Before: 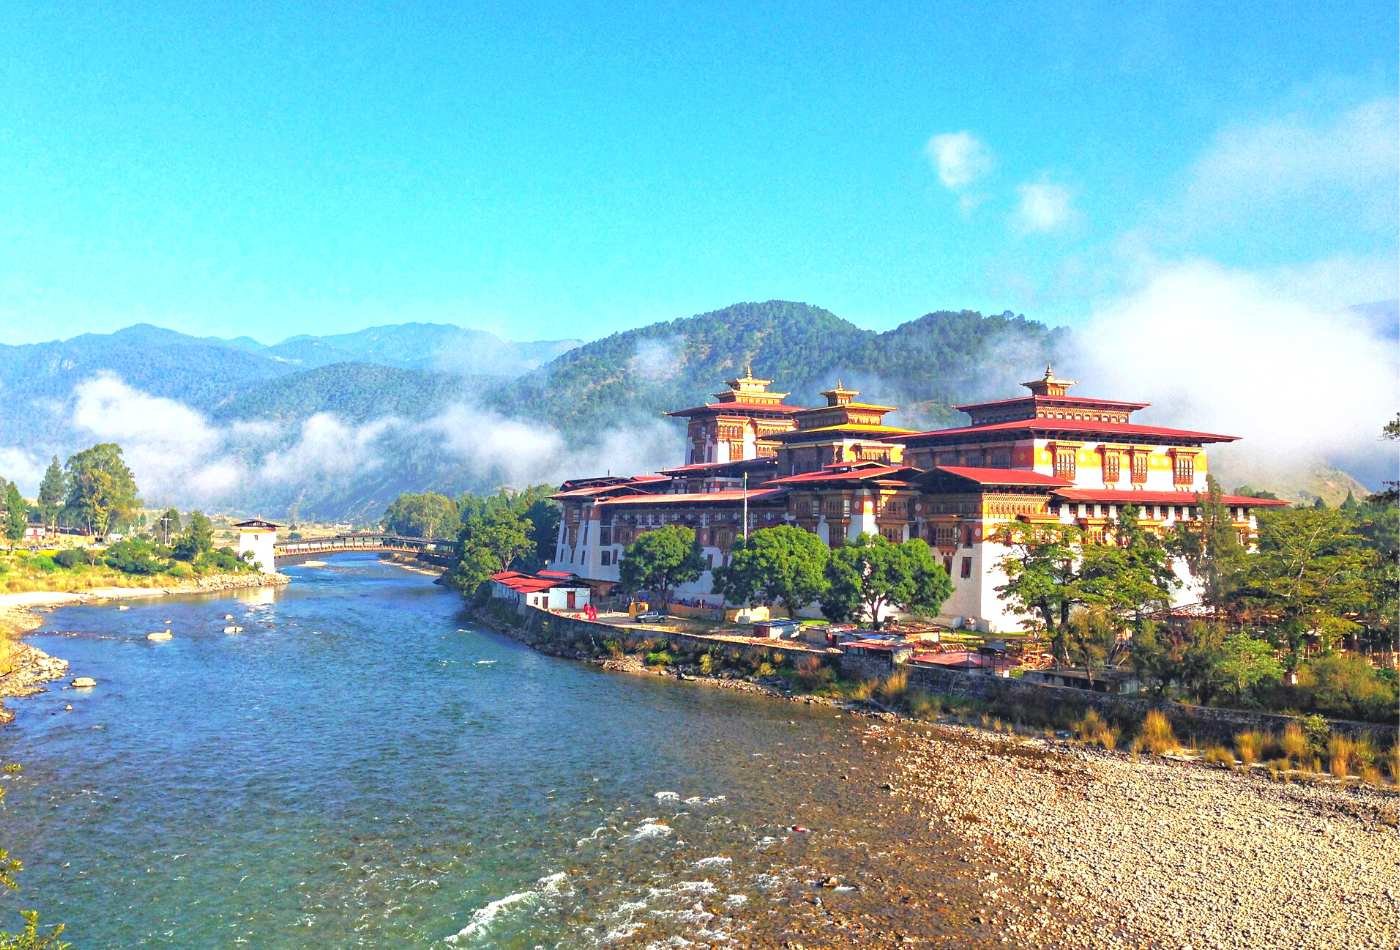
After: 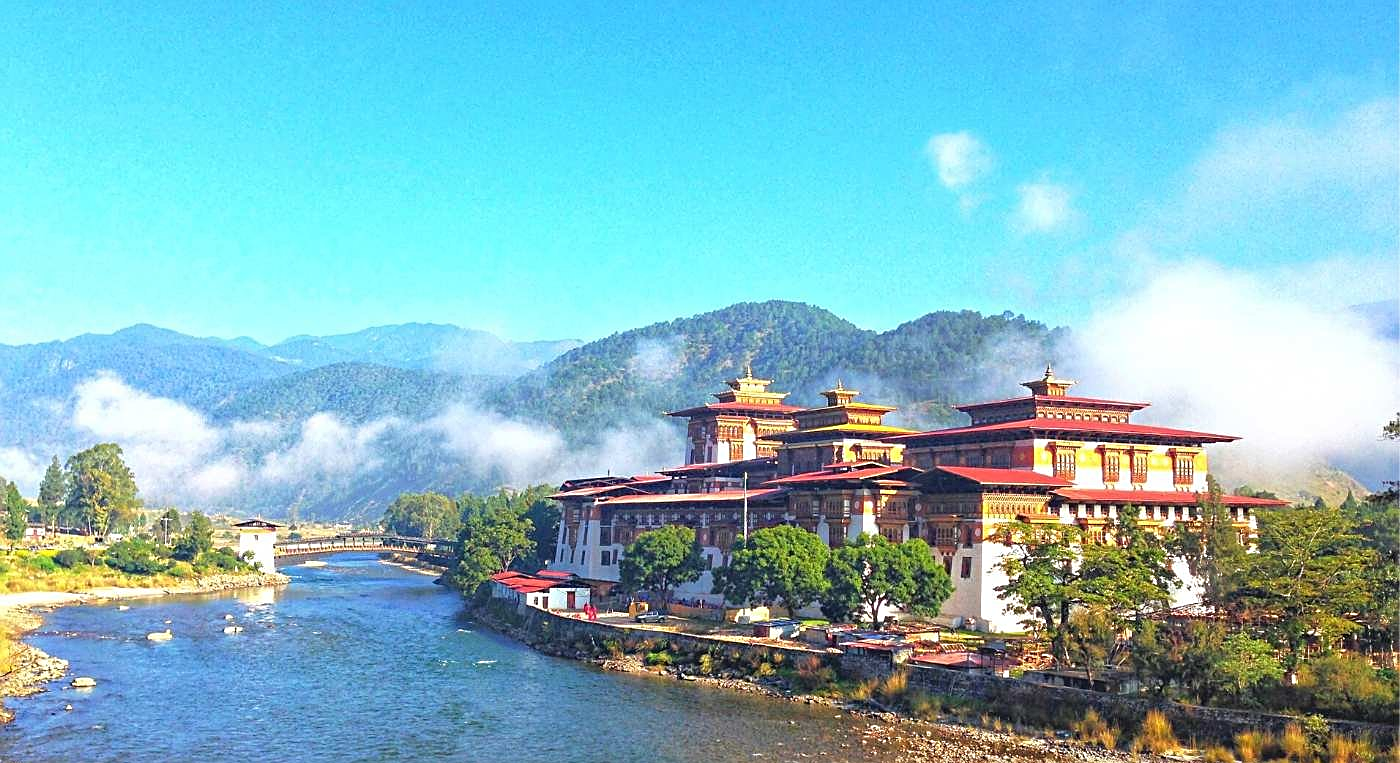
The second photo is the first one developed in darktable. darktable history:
sharpen: on, module defaults
tone equalizer: on, module defaults
crop: bottom 19.644%
